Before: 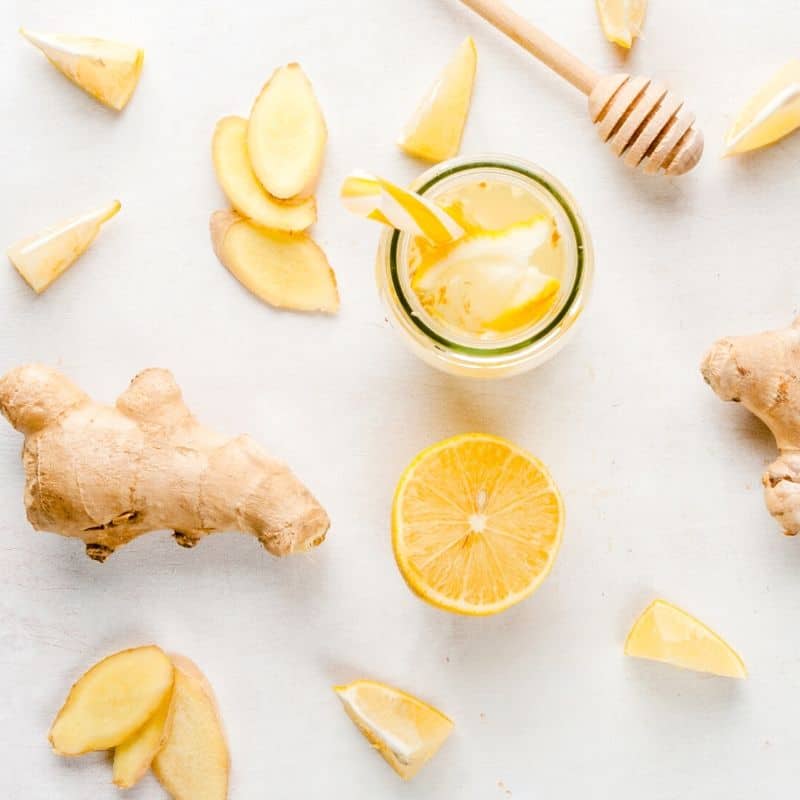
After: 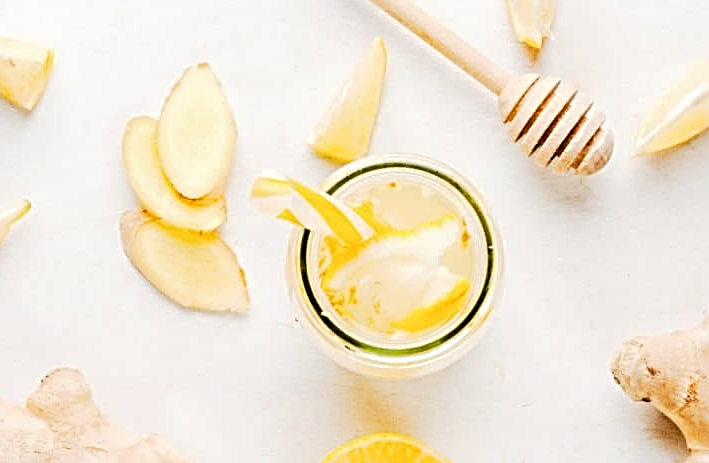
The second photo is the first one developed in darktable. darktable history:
crop and rotate: left 11.37%, bottom 42.064%
sharpen: radius 3.656, amount 0.941
tone curve: curves: ch0 [(0, 0) (0.003, 0.026) (0.011, 0.03) (0.025, 0.047) (0.044, 0.082) (0.069, 0.119) (0.1, 0.157) (0.136, 0.19) (0.177, 0.231) (0.224, 0.27) (0.277, 0.318) (0.335, 0.383) (0.399, 0.456) (0.468, 0.532) (0.543, 0.618) (0.623, 0.71) (0.709, 0.786) (0.801, 0.851) (0.898, 0.908) (1, 1)], preserve colors none
